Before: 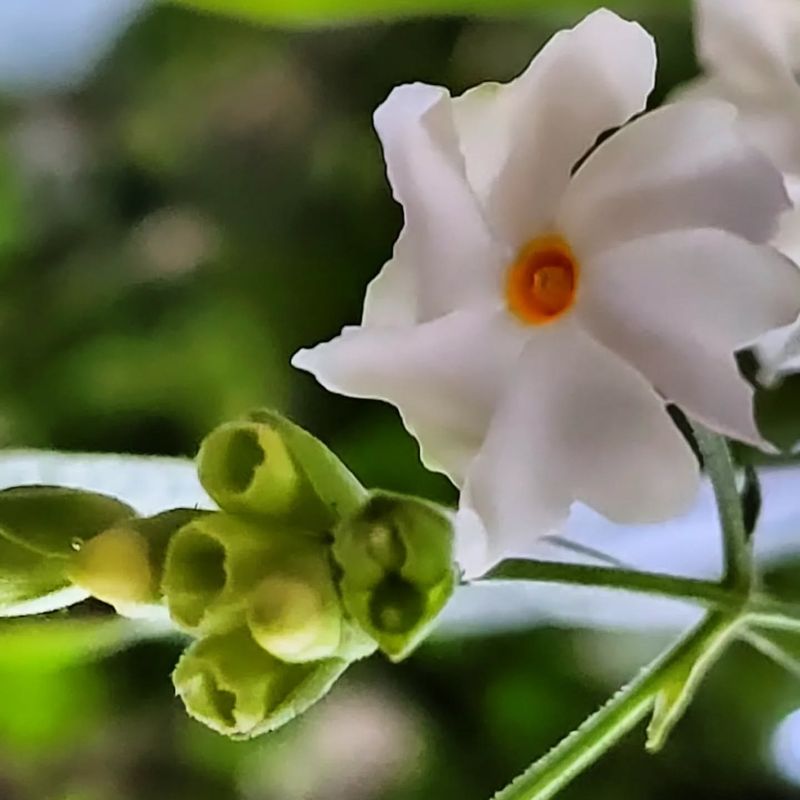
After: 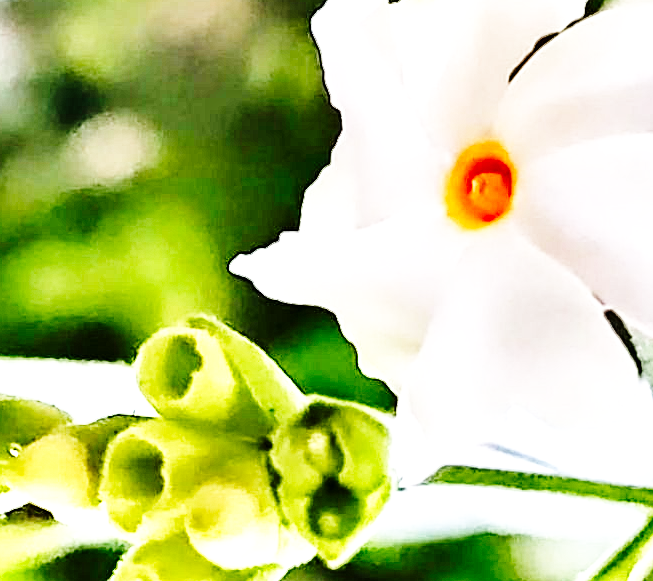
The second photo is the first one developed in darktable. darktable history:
contrast equalizer: octaves 7, y [[0.5, 0.542, 0.583, 0.625, 0.667, 0.708], [0.5 ×6], [0.5 ×6], [0 ×6], [0 ×6]]
base curve: curves: ch0 [(0, 0) (0, 0) (0.002, 0.001) (0.008, 0.003) (0.019, 0.011) (0.037, 0.037) (0.064, 0.11) (0.102, 0.232) (0.152, 0.379) (0.216, 0.524) (0.296, 0.665) (0.394, 0.789) (0.512, 0.881) (0.651, 0.945) (0.813, 0.986) (1, 1)], preserve colors none
exposure: black level correction 0, exposure 1.289 EV, compensate highlight preservation false
crop: left 7.779%, top 11.867%, right 10.481%, bottom 15.438%
